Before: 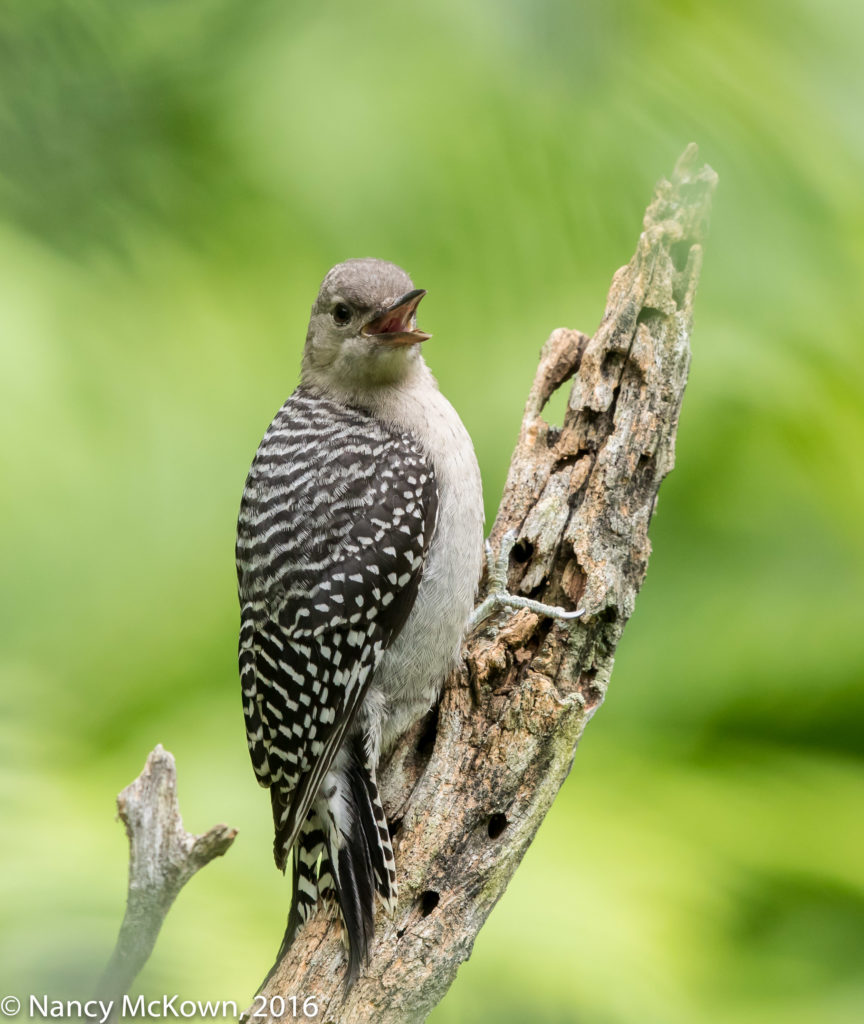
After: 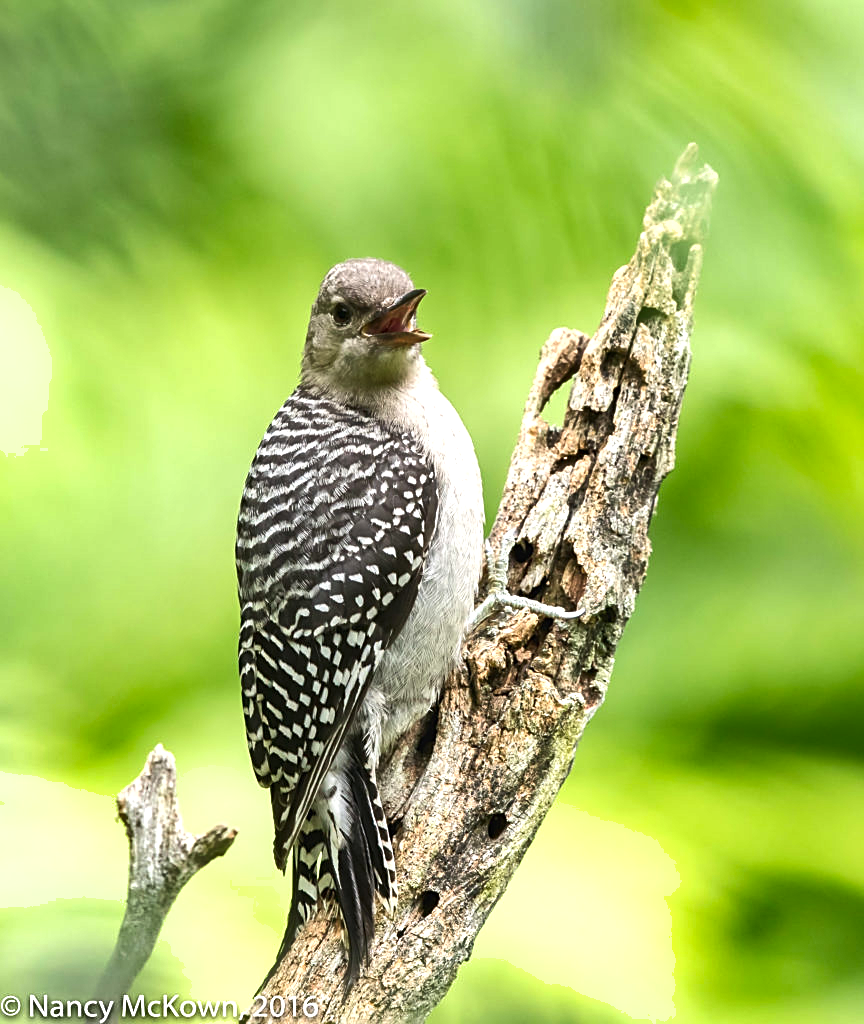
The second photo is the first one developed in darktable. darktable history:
sharpen: on, module defaults
shadows and highlights: soften with gaussian
exposure: black level correction -0.002, exposure 0.711 EV, compensate highlight preservation false
